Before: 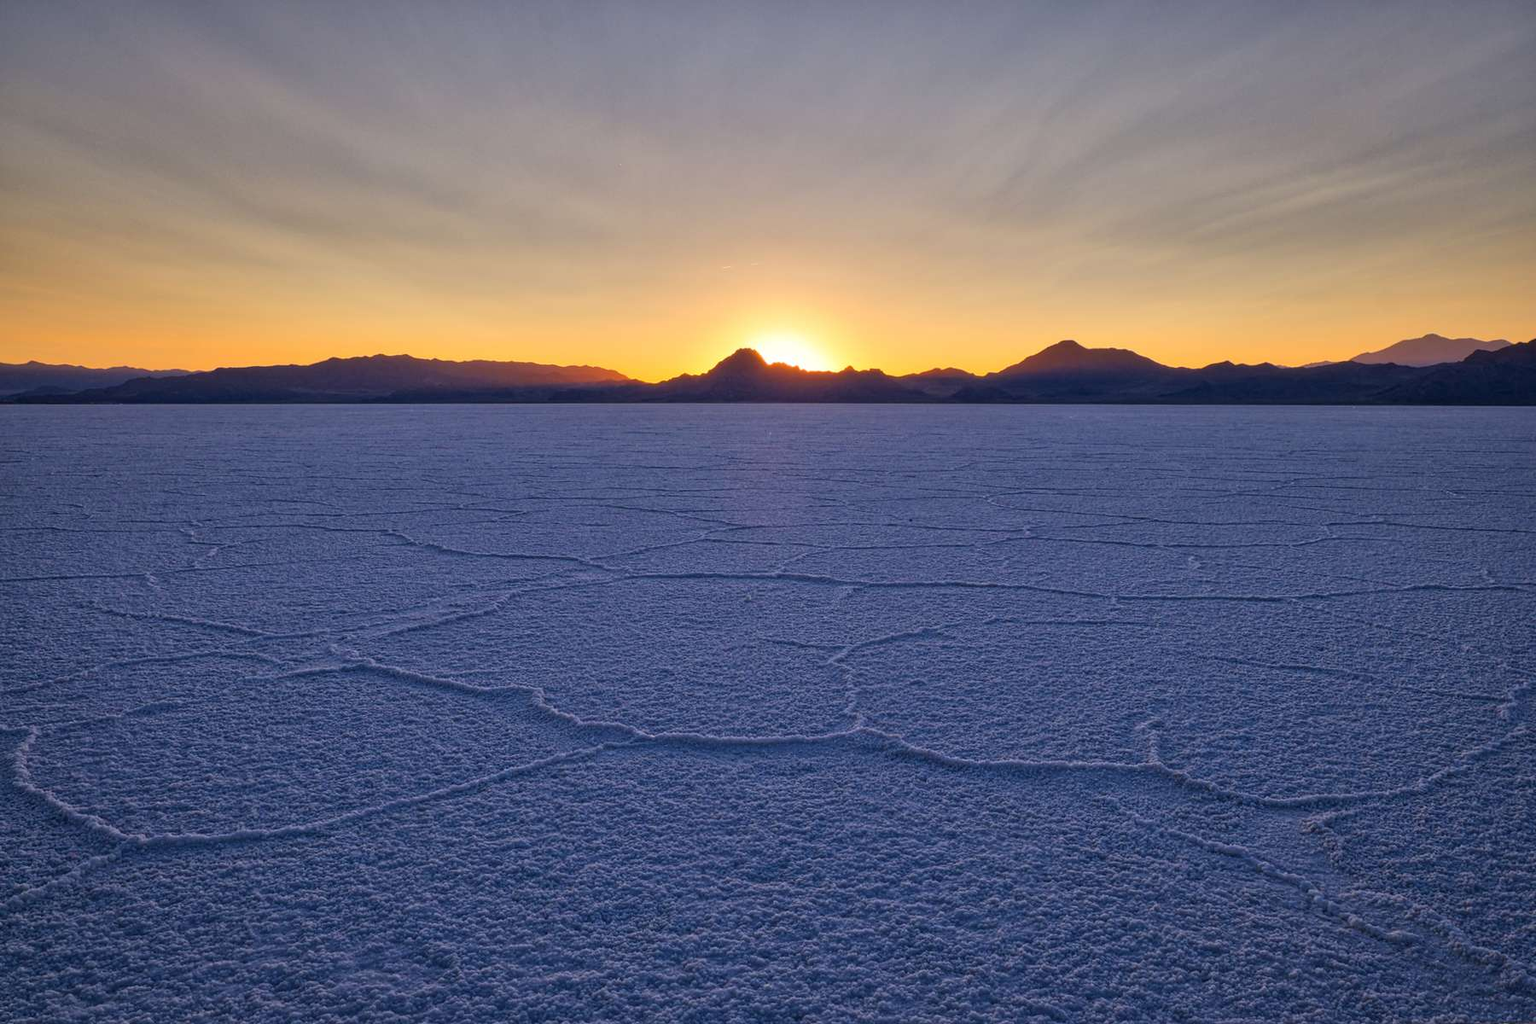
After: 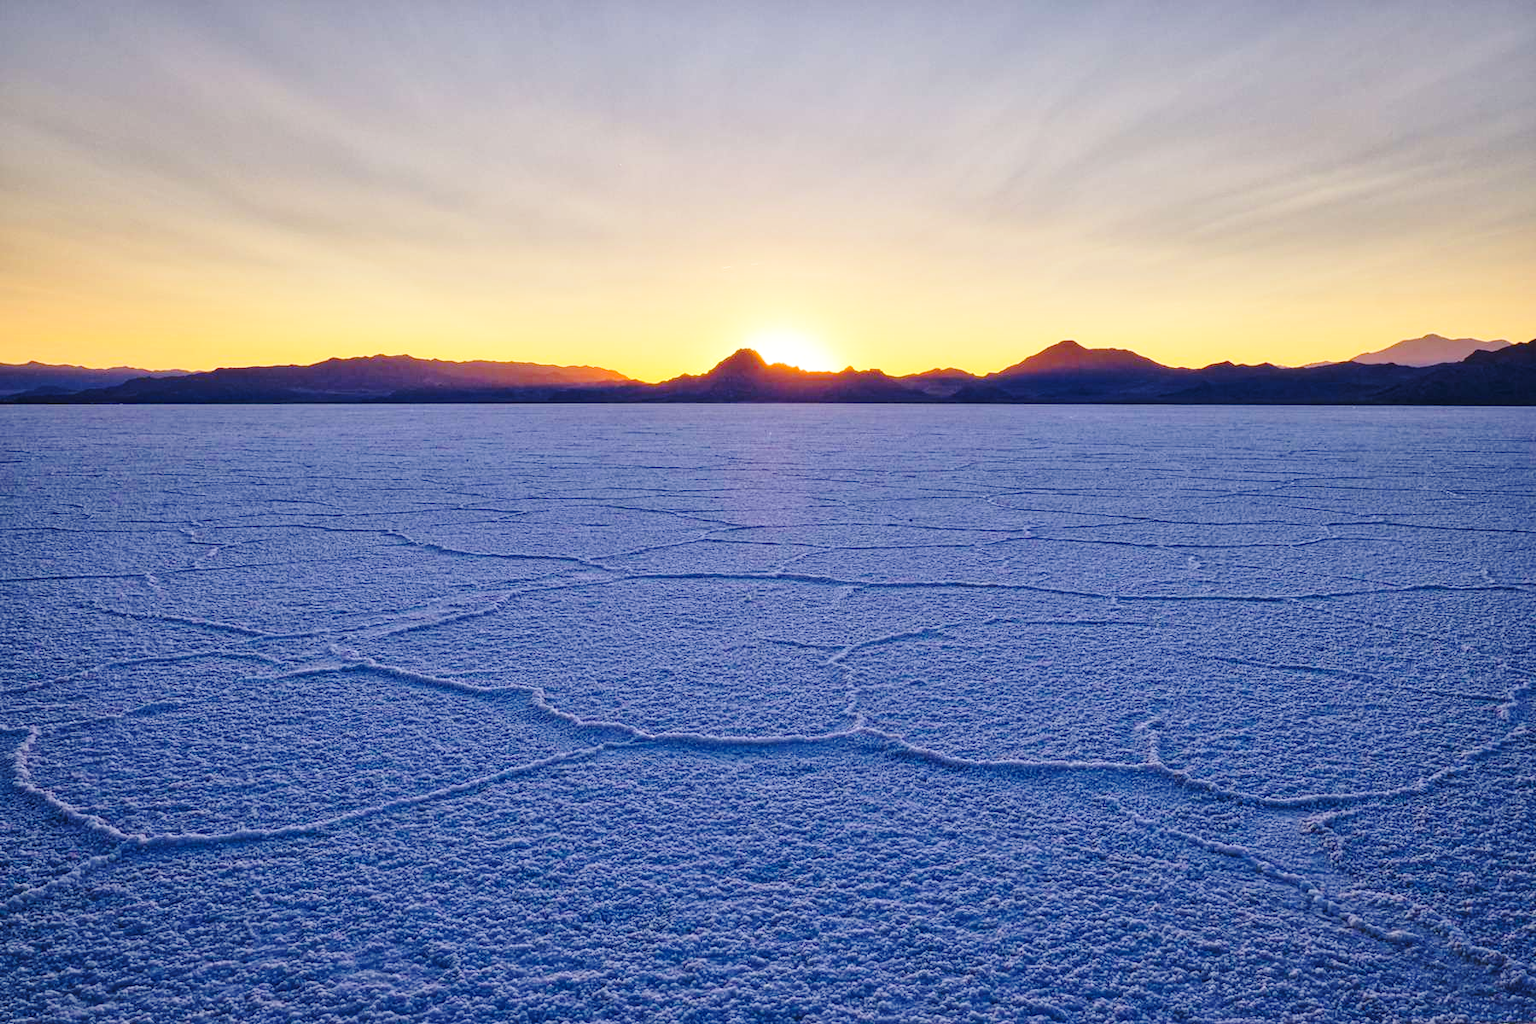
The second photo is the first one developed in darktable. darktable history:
base curve: curves: ch0 [(0, 0) (0.032, 0.037) (0.105, 0.228) (0.435, 0.76) (0.856, 0.983) (1, 1)], preserve colors none
